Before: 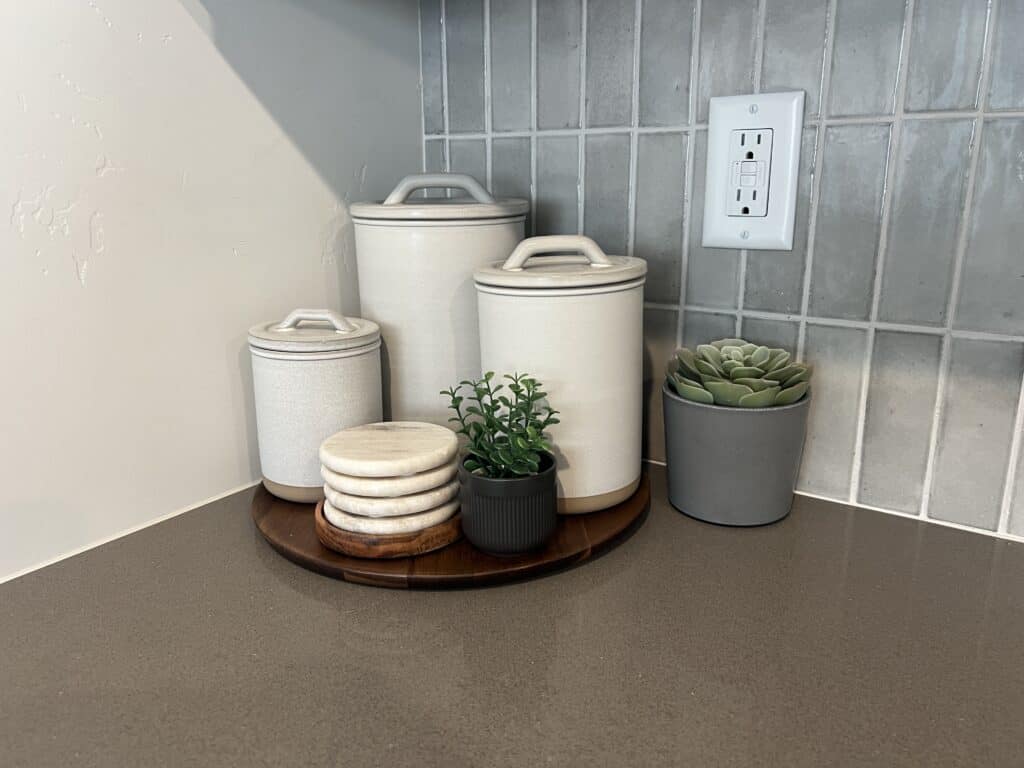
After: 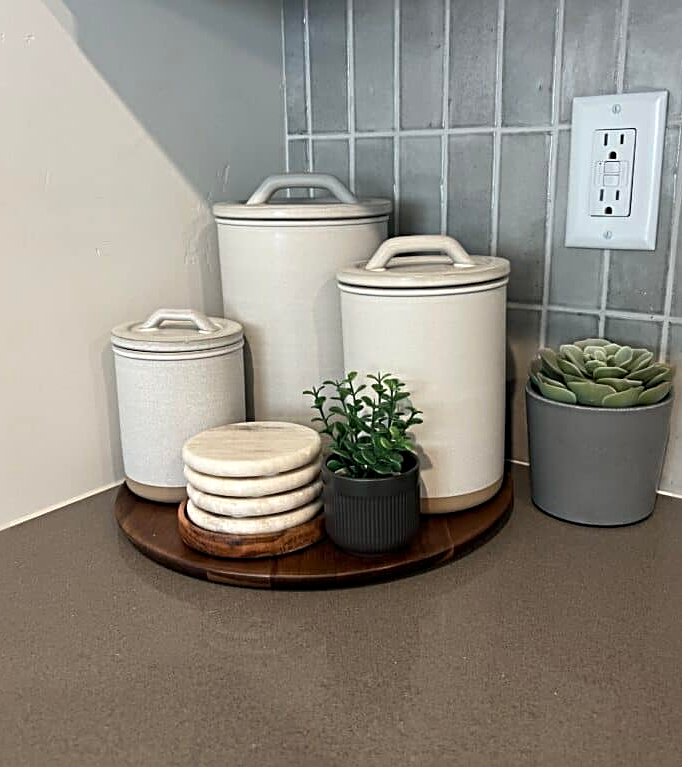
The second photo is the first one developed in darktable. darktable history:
sharpen: radius 4
crop and rotate: left 13.409%, right 19.924%
